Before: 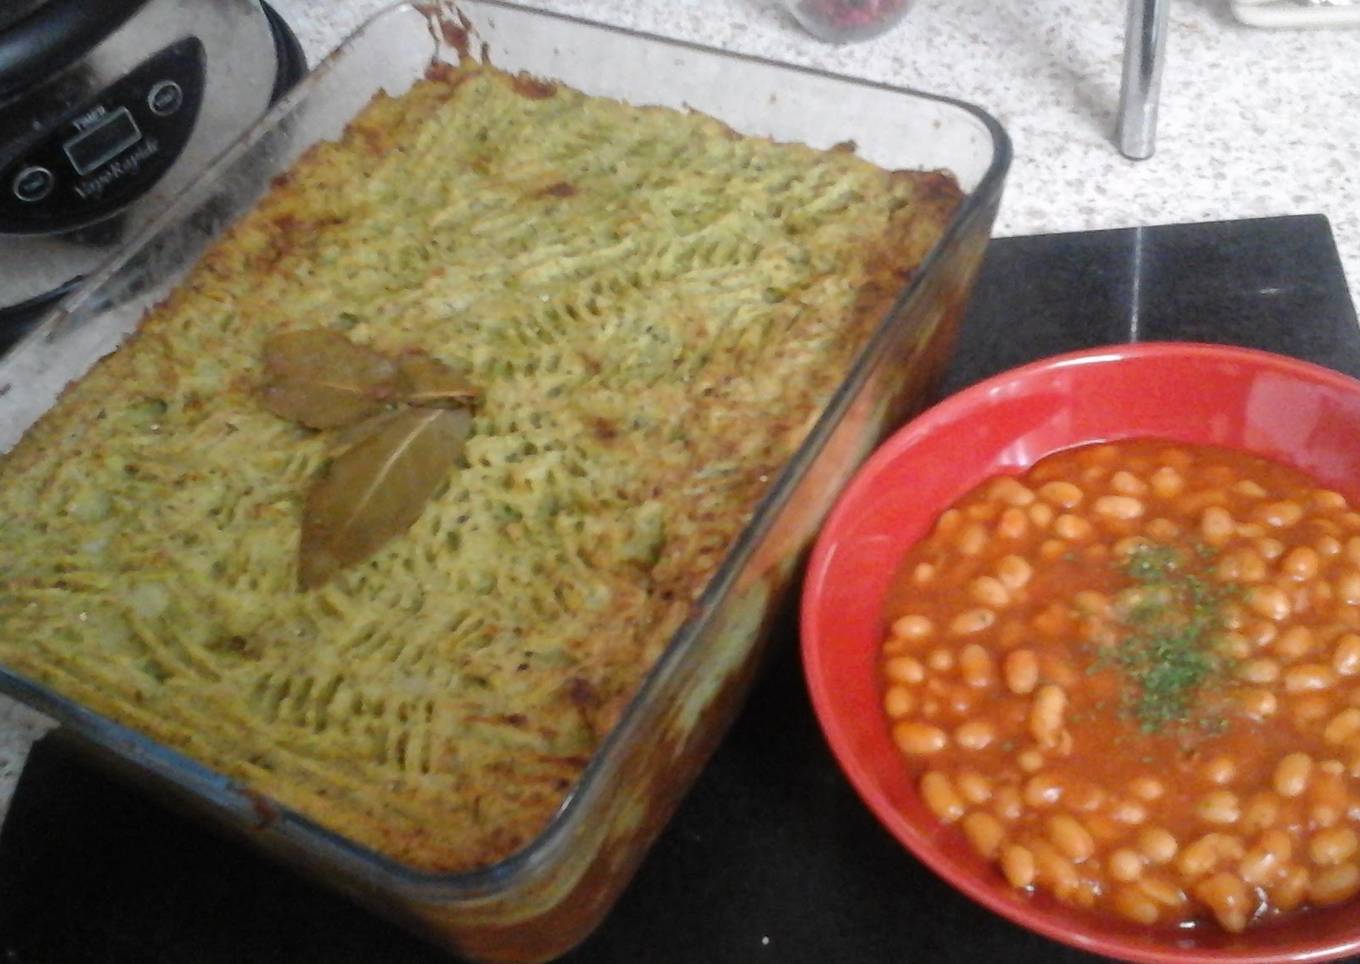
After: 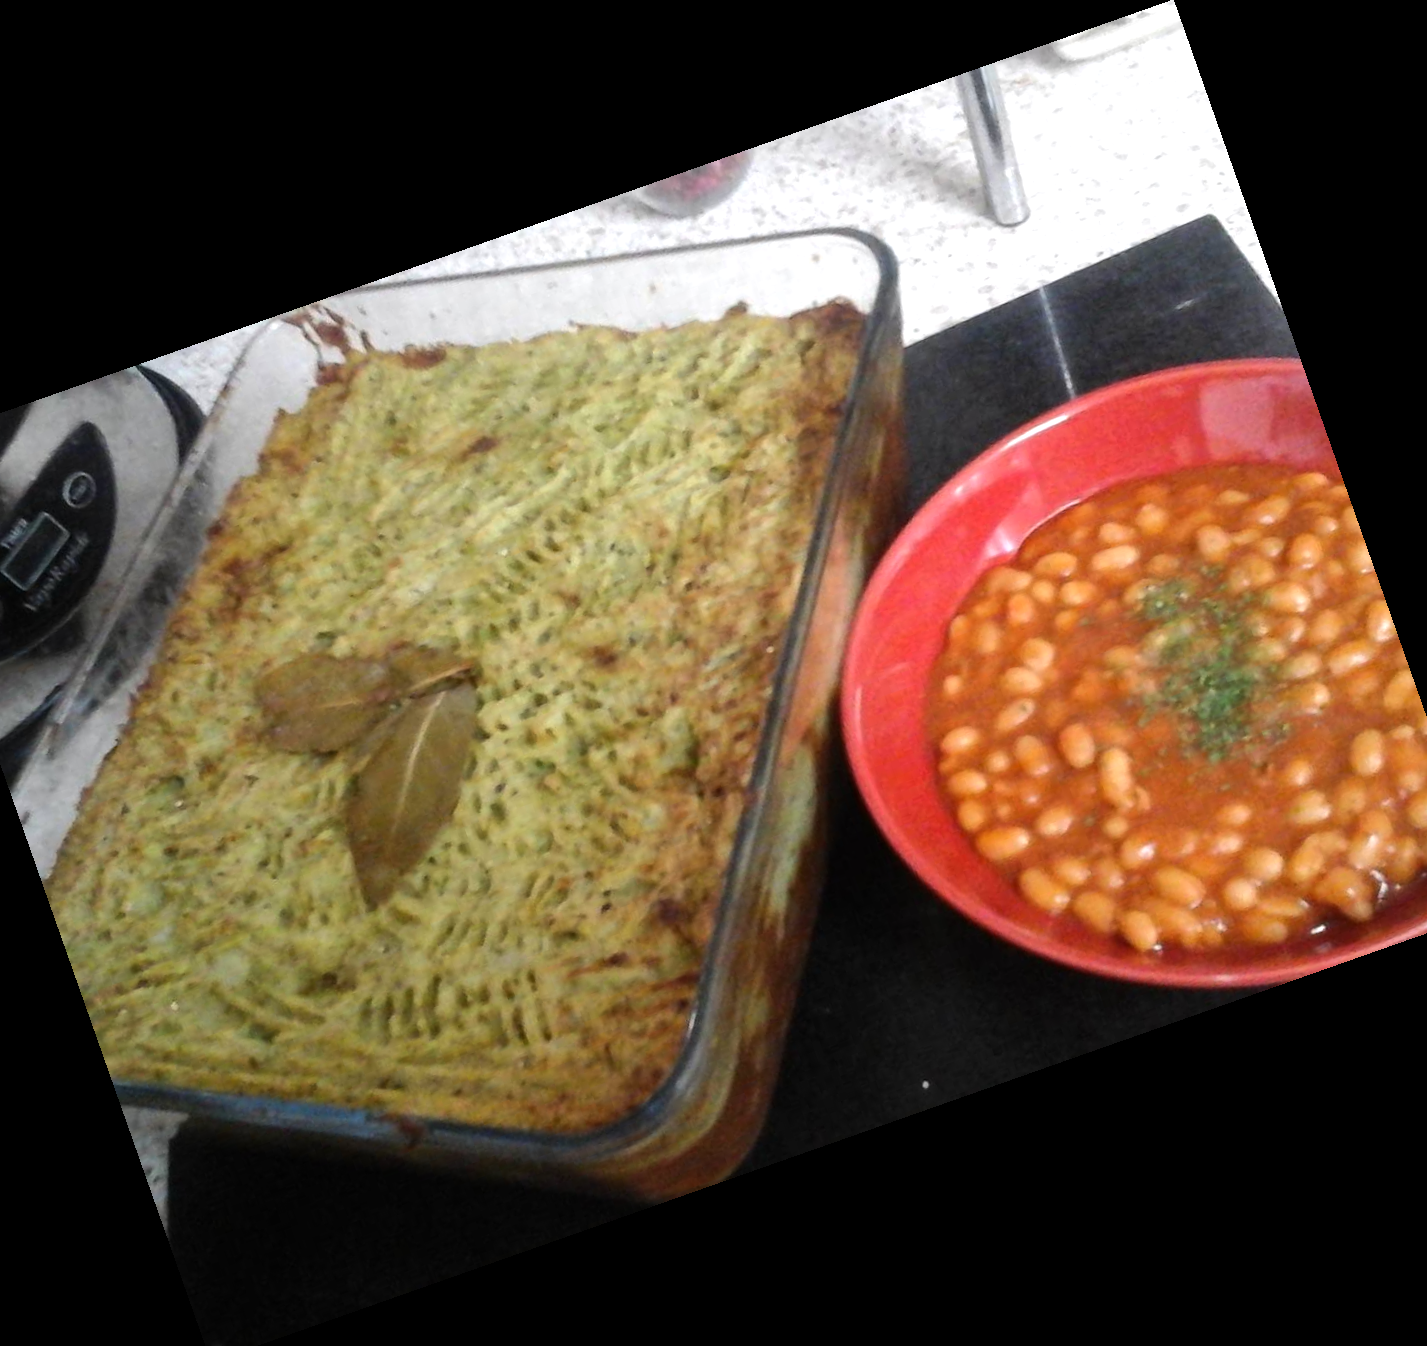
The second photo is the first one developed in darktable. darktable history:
tone equalizer: -8 EV -0.417 EV, -7 EV -0.389 EV, -6 EV -0.333 EV, -5 EV -0.222 EV, -3 EV 0.222 EV, -2 EV 0.333 EV, -1 EV 0.389 EV, +0 EV 0.417 EV, edges refinement/feathering 500, mask exposure compensation -1.57 EV, preserve details no
crop and rotate: angle 19.43°, left 6.812%, right 4.125%, bottom 1.087%
